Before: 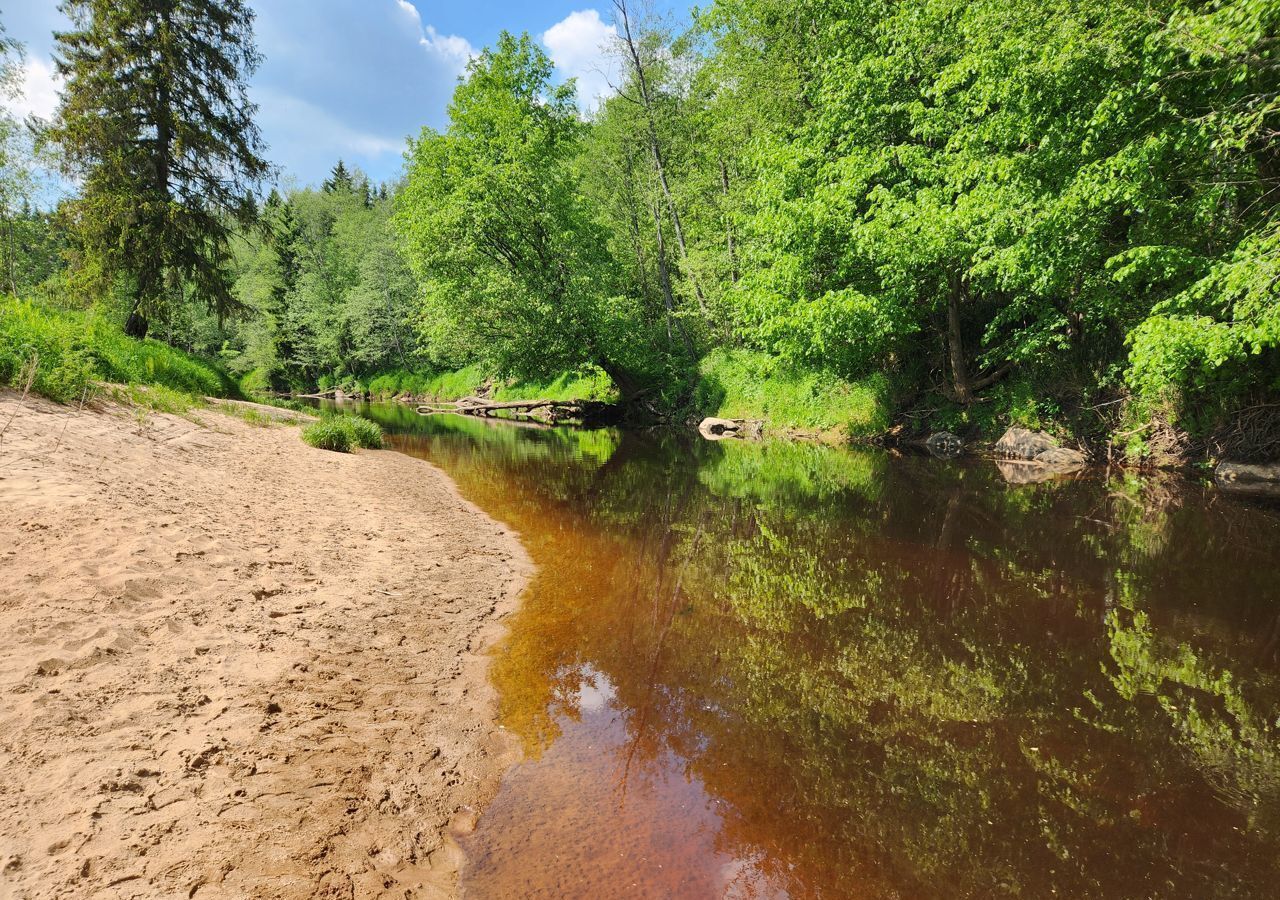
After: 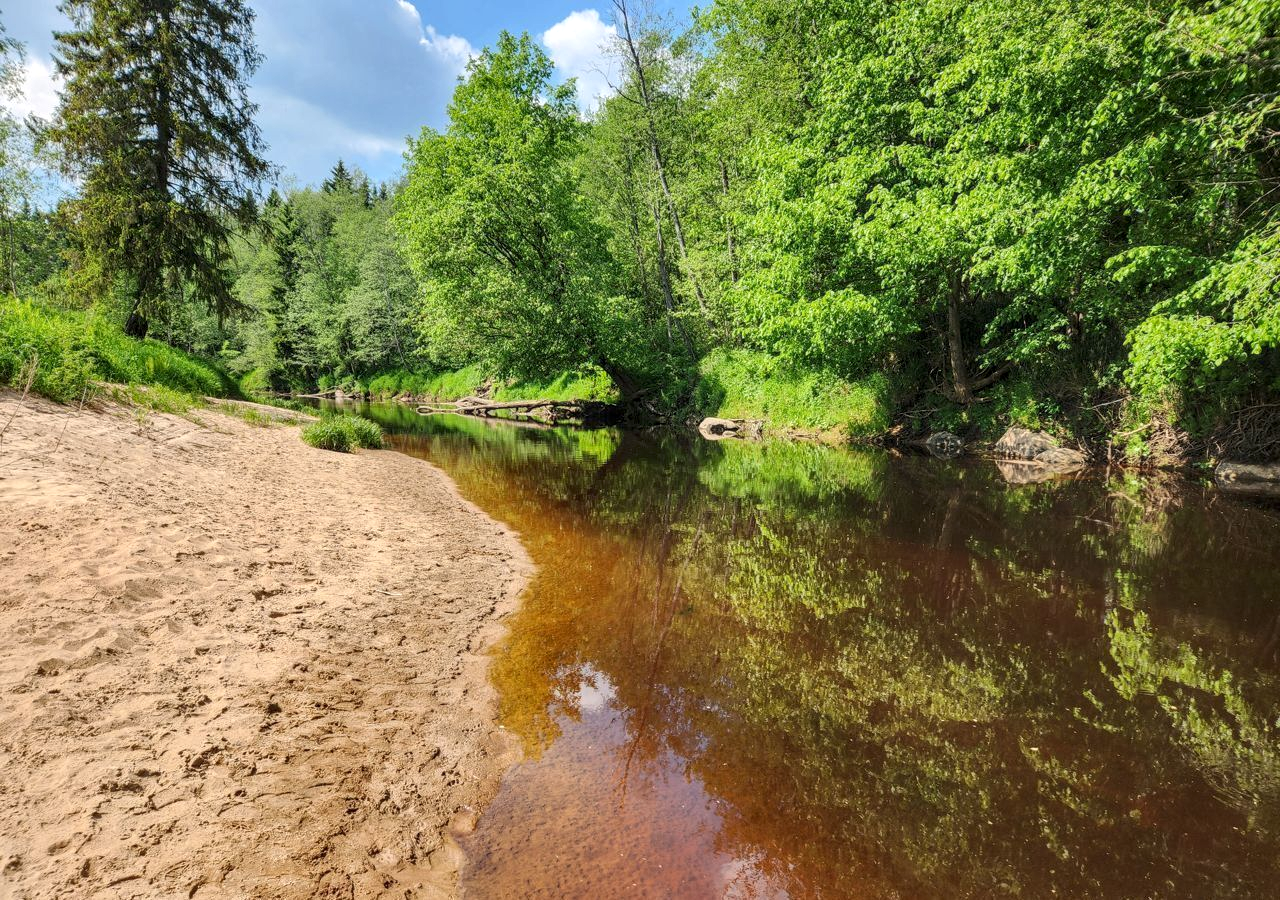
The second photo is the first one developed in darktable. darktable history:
local contrast: highlights 54%, shadows 51%, detail 130%, midtone range 0.446
